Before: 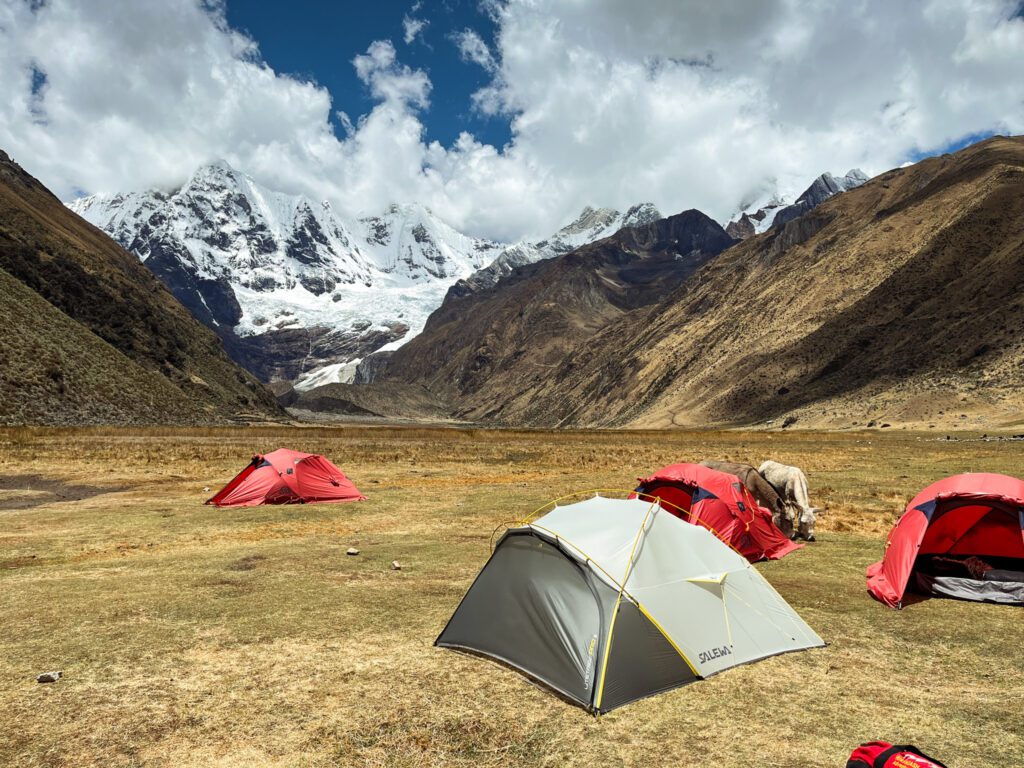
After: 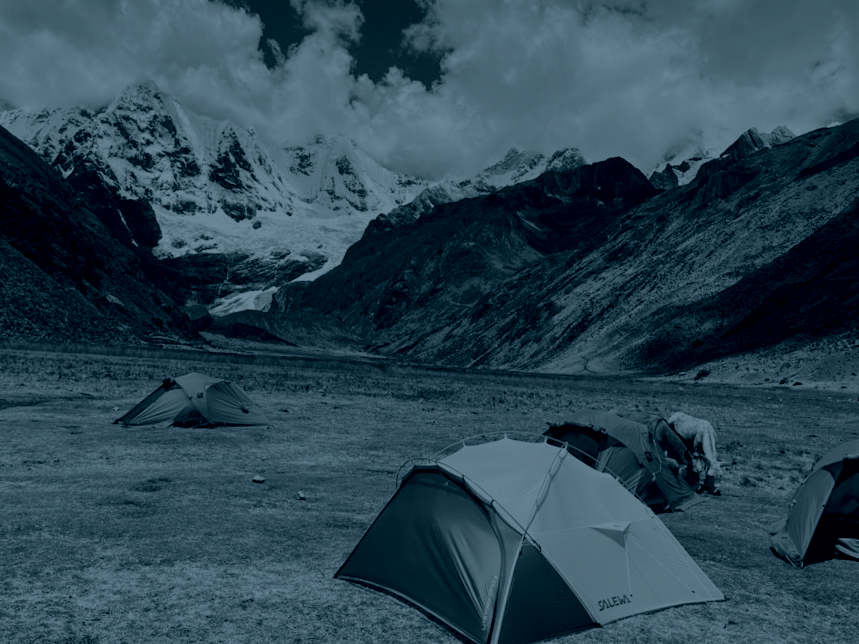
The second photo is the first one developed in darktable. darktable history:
colorize: hue 194.4°, saturation 29%, source mix 61.75%, lightness 3.98%, version 1
base curve: curves: ch0 [(0, 0) (0.073, 0.04) (0.157, 0.139) (0.492, 0.492) (0.758, 0.758) (1, 1)], preserve colors none
exposure: black level correction 0.005, exposure 0.001 EV, compensate highlight preservation false
crop and rotate: angle -3.27°, left 5.211%, top 5.211%, right 4.607%, bottom 4.607%
white balance: red 0.954, blue 1.079
color correction: saturation 1.34
tone equalizer: on, module defaults
color balance rgb: perceptual saturation grading › global saturation 25%, global vibrance 20%
